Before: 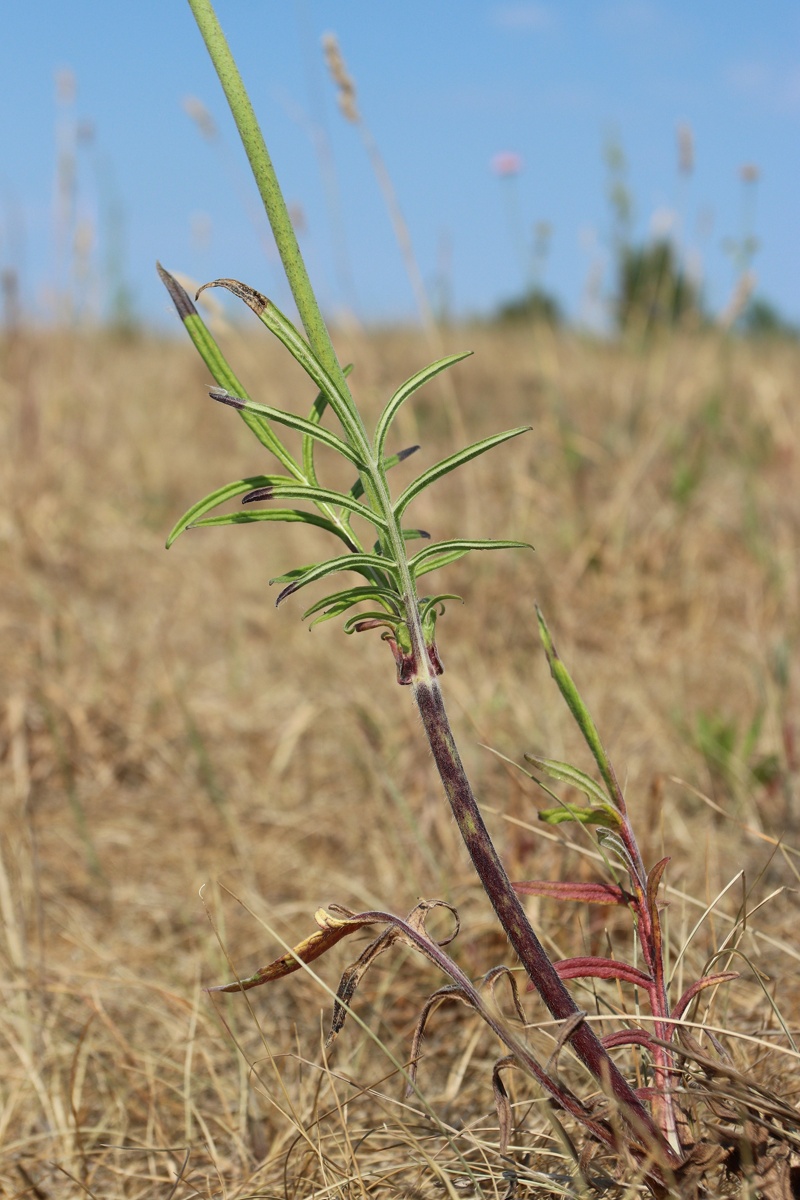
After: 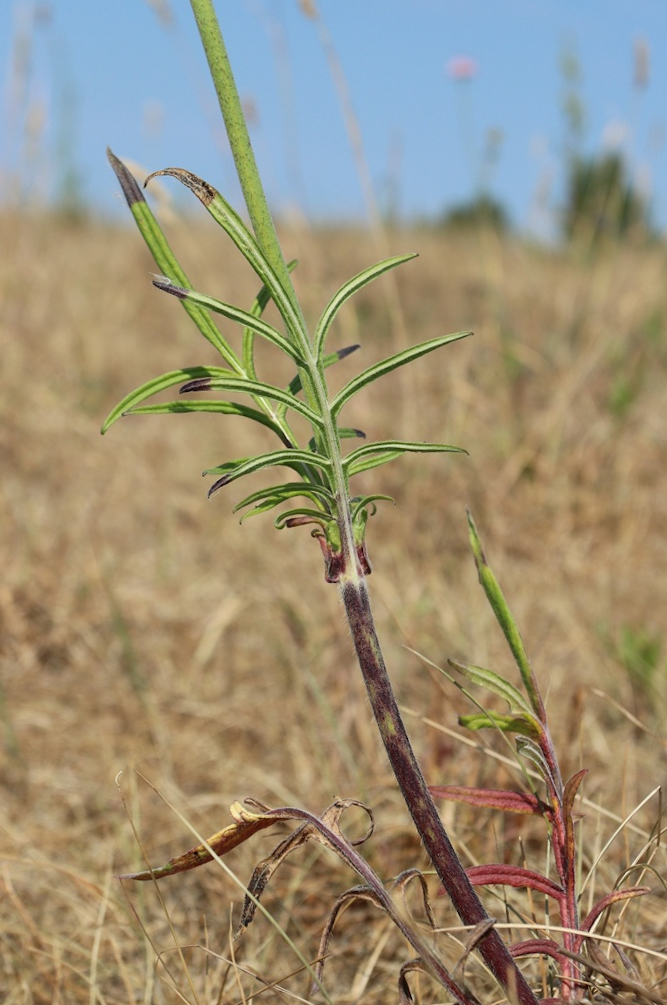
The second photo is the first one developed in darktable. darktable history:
crop and rotate: angle -3.08°, left 5.261%, top 5.226%, right 4.634%, bottom 4.392%
